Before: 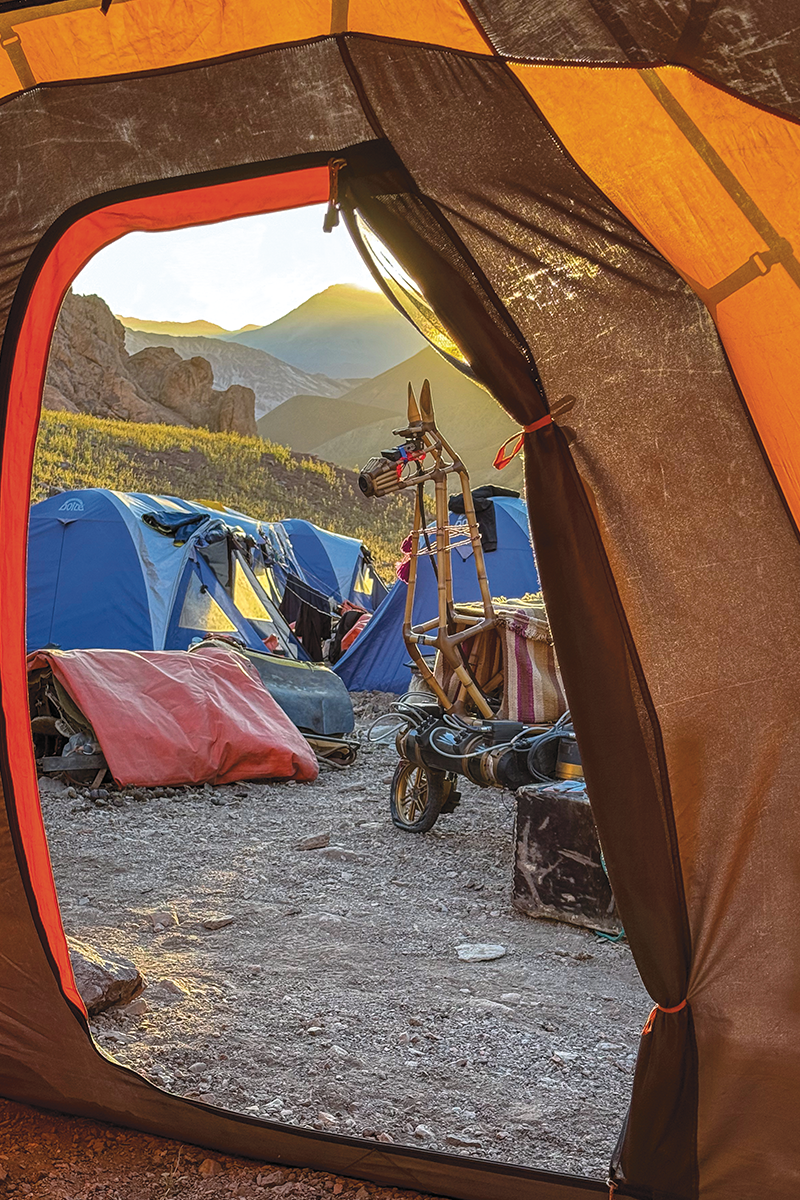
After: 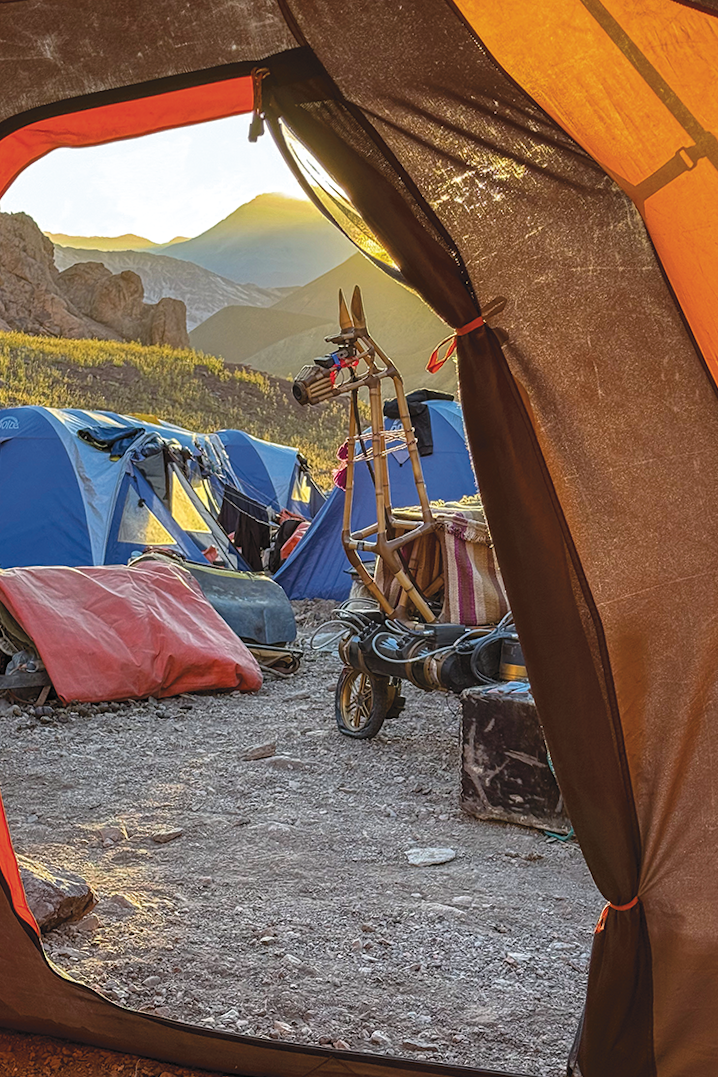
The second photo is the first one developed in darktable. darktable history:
white balance: emerald 1
crop and rotate: angle 1.96°, left 5.673%, top 5.673%
